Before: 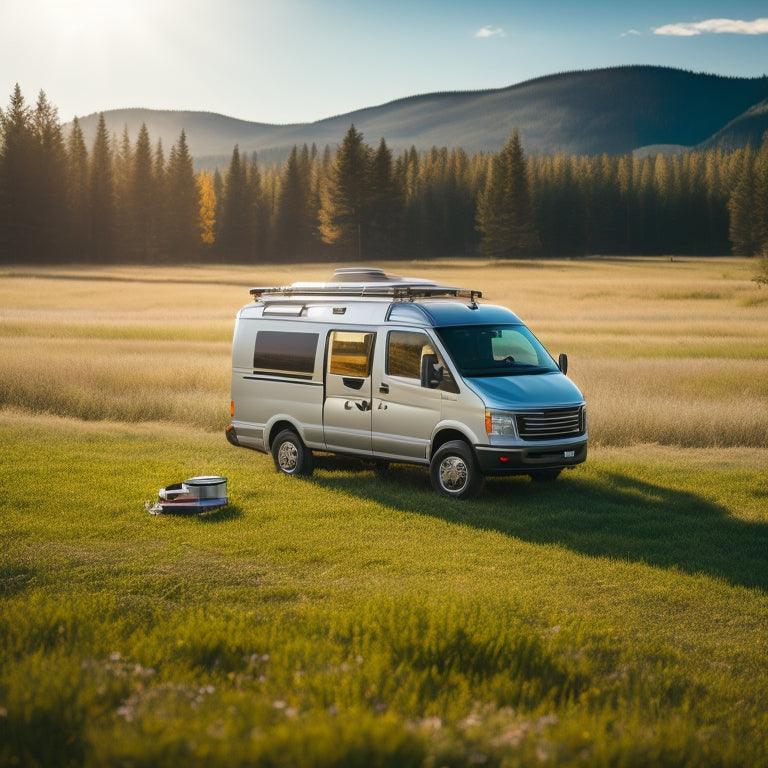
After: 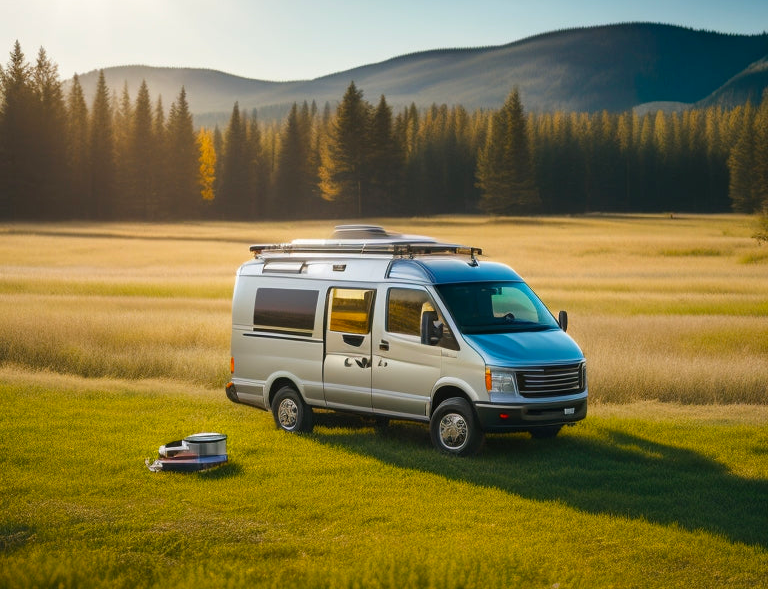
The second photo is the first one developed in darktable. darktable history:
crop: top 5.667%, bottom 17.637%
color balance rgb: perceptual saturation grading › global saturation 20%, global vibrance 10%
